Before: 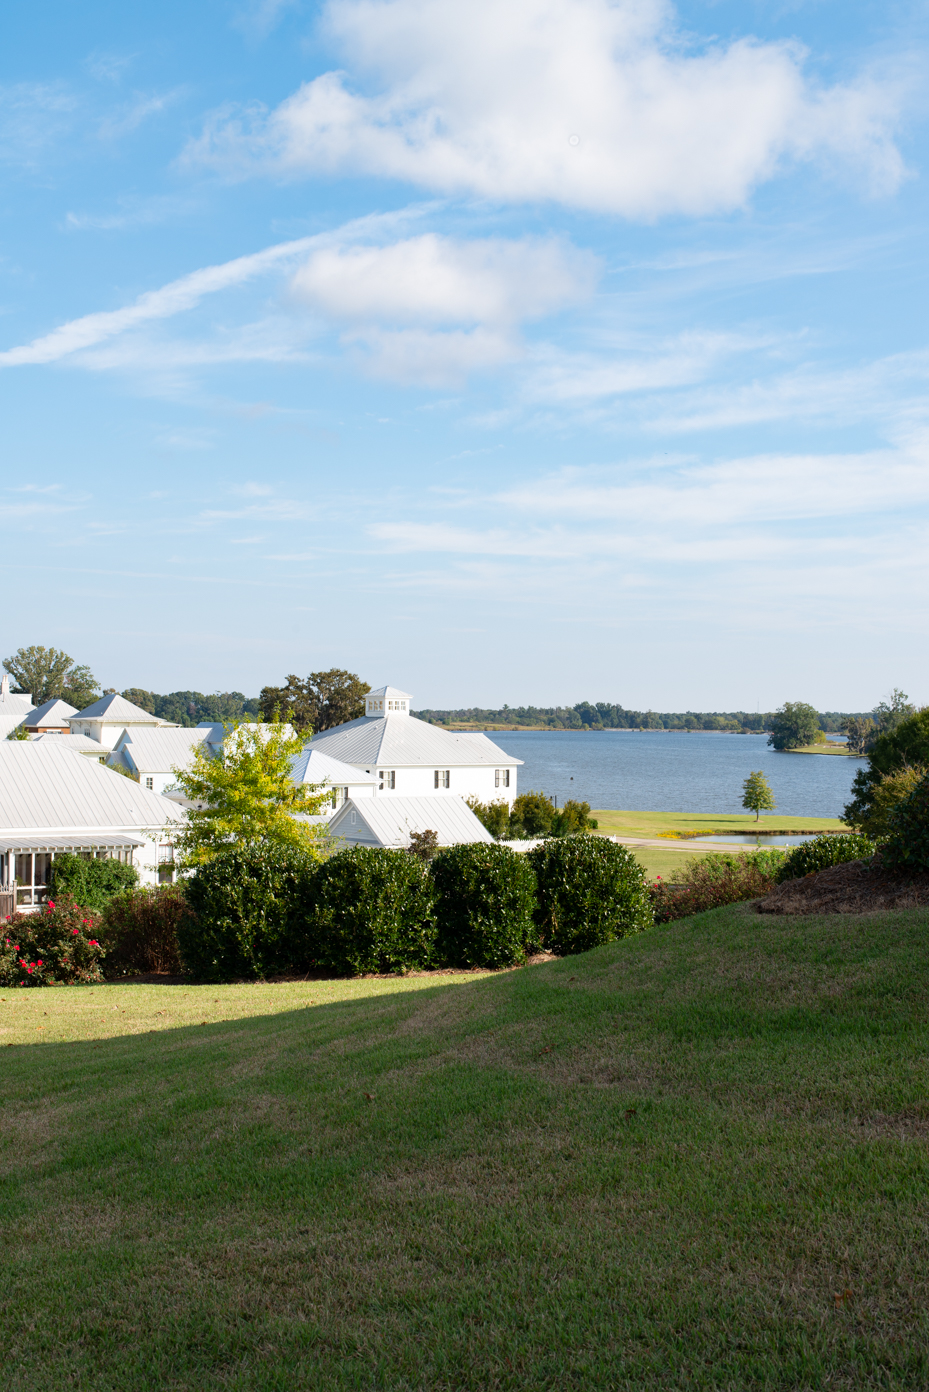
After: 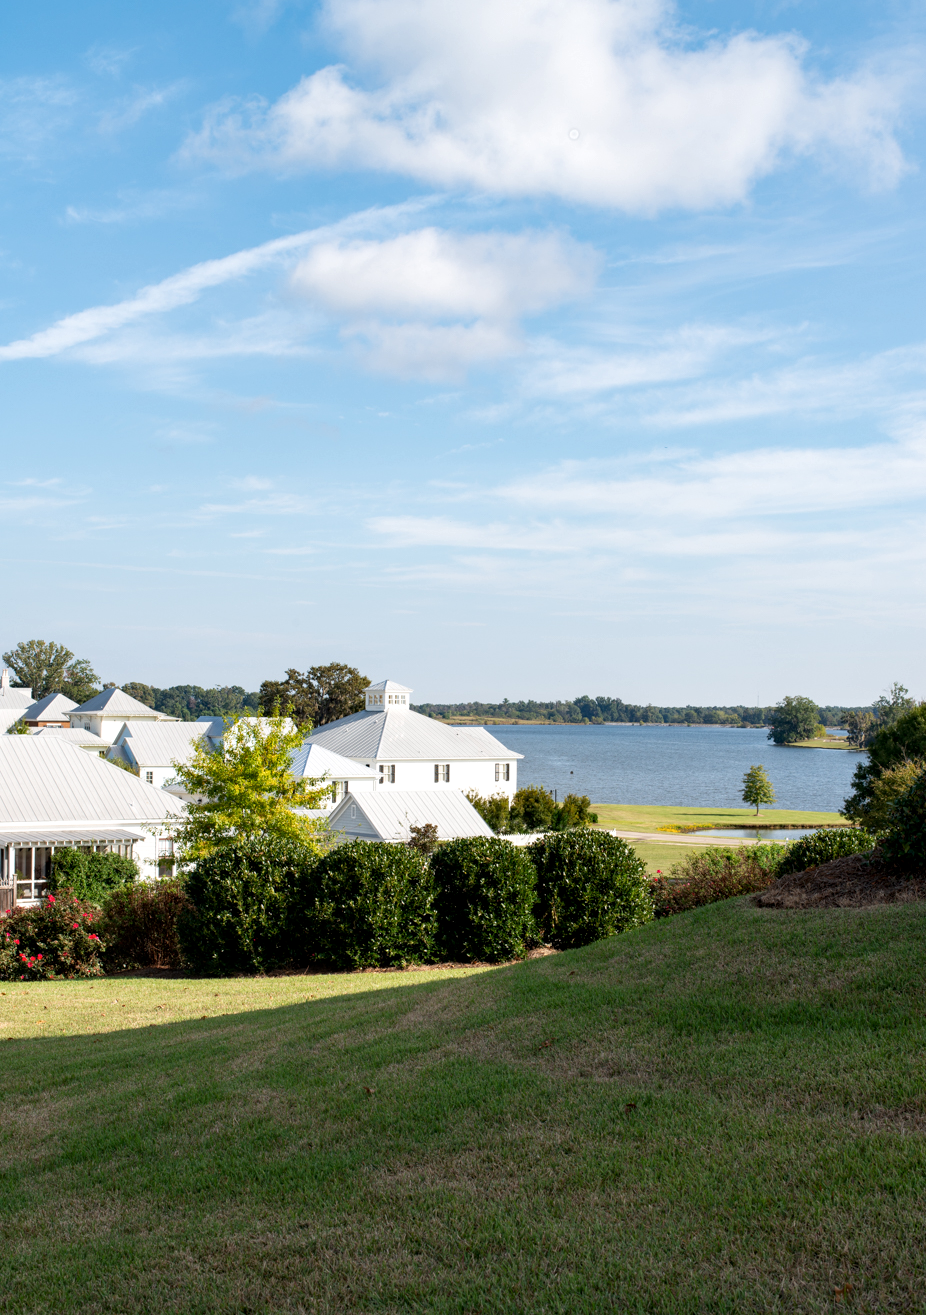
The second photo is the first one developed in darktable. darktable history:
local contrast: highlights 83%, shadows 81%
crop: top 0.448%, right 0.264%, bottom 5.045%
